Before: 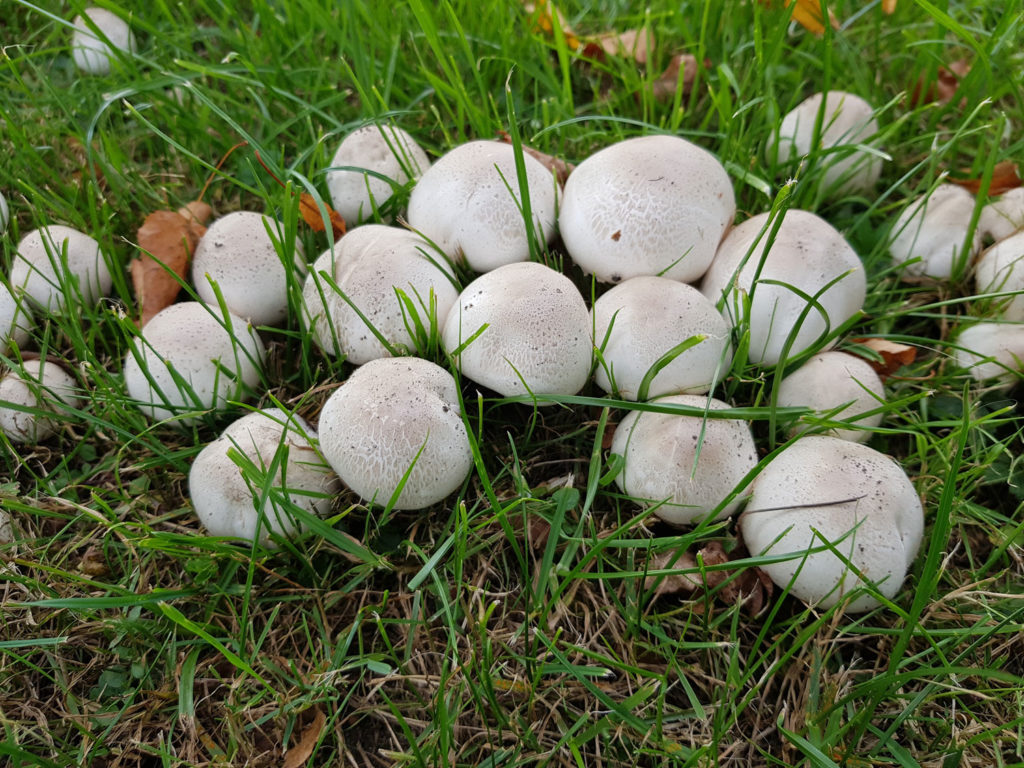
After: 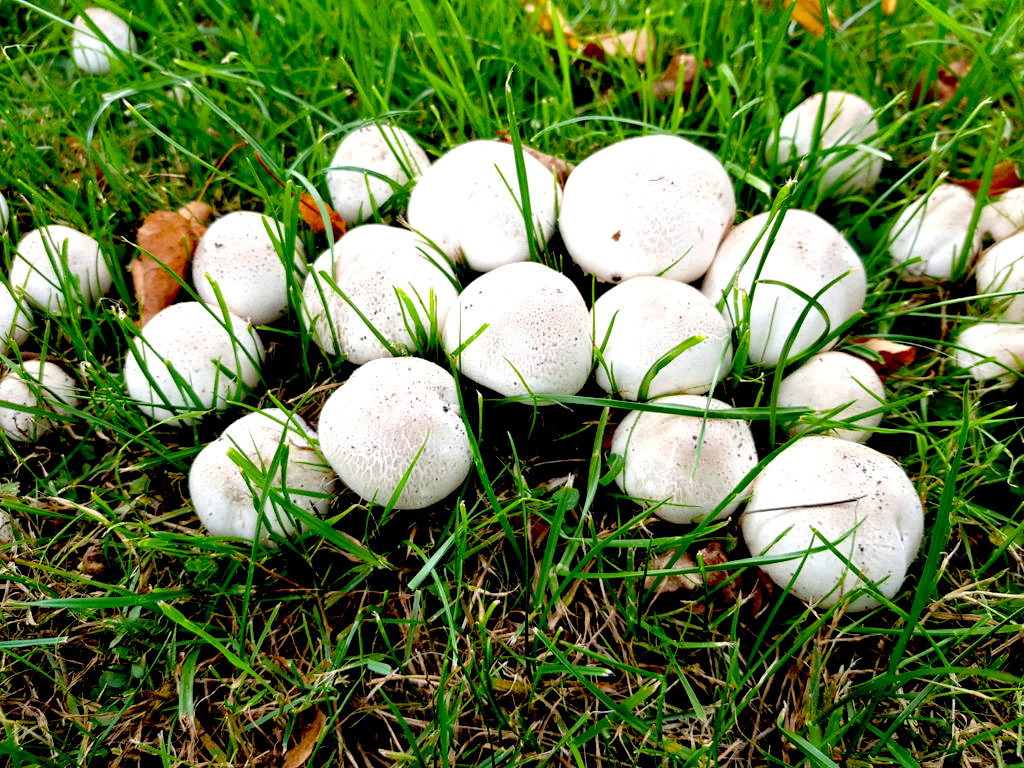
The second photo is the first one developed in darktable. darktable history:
exposure: black level correction 0.033, exposure 0.901 EV, compensate exposure bias true, compensate highlight preservation false
